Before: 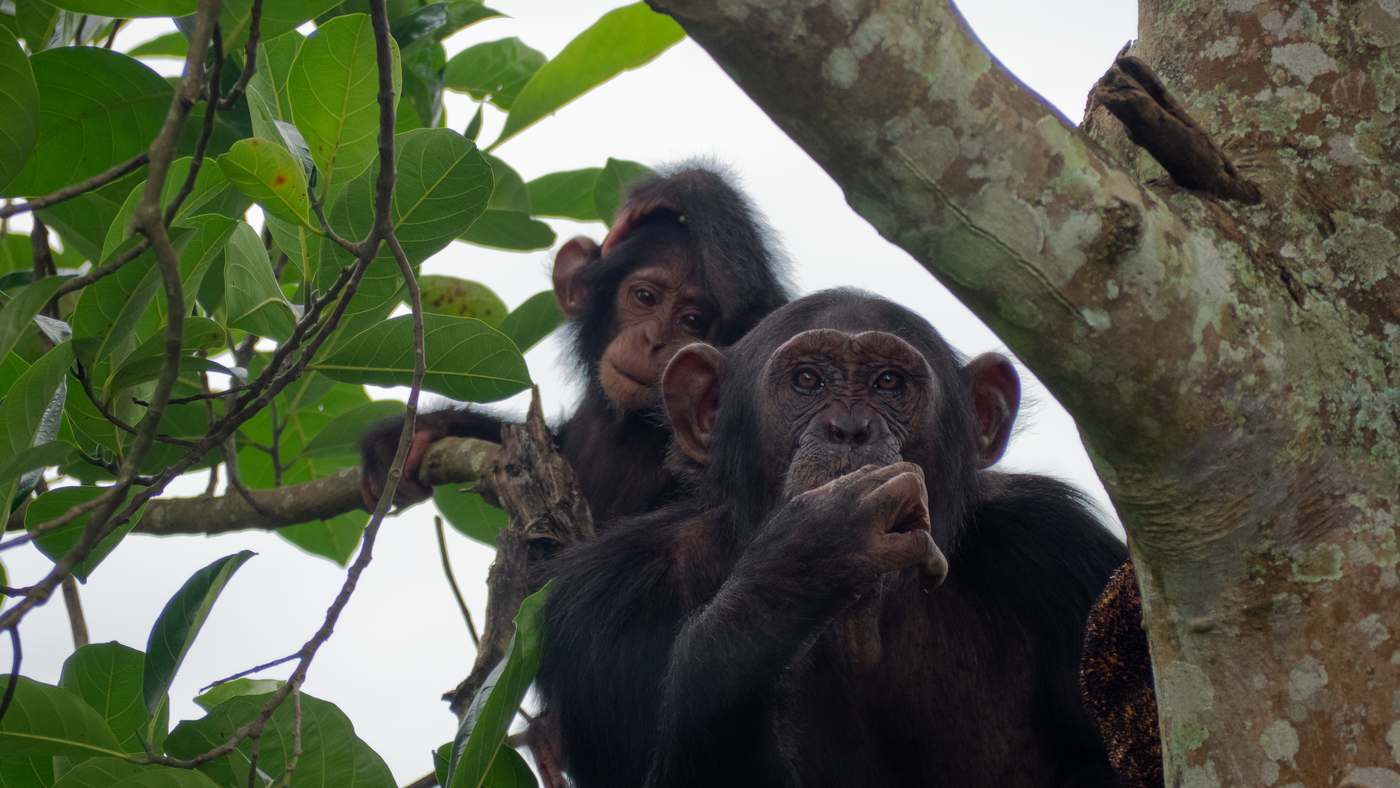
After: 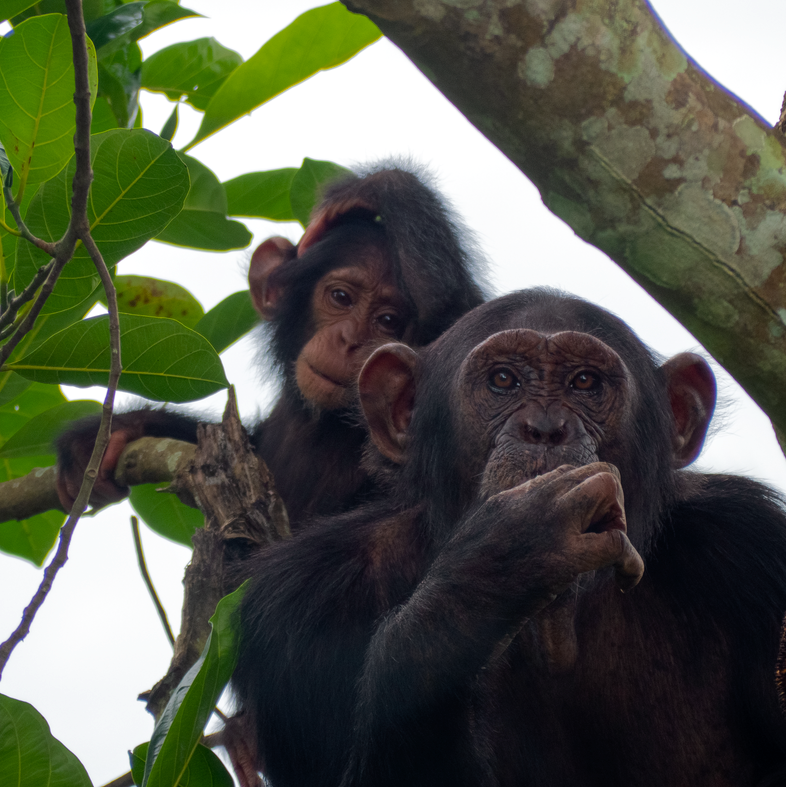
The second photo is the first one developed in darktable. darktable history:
crop: left 21.773%, right 22.062%, bottom 0.002%
tone equalizer: on, module defaults
color balance rgb: linear chroma grading › global chroma 8.861%, perceptual saturation grading › global saturation 15.077%, global vibrance 11.639%, contrast 5.004%
